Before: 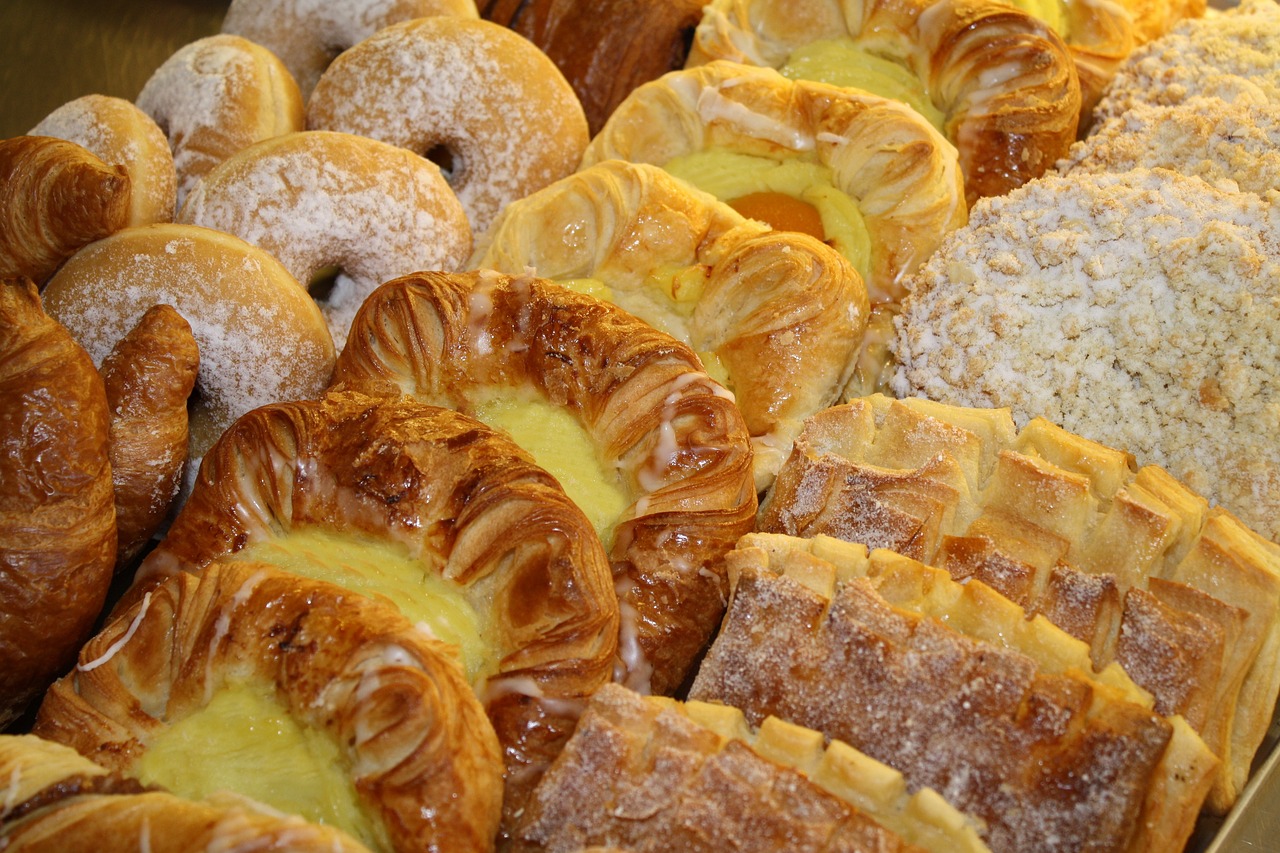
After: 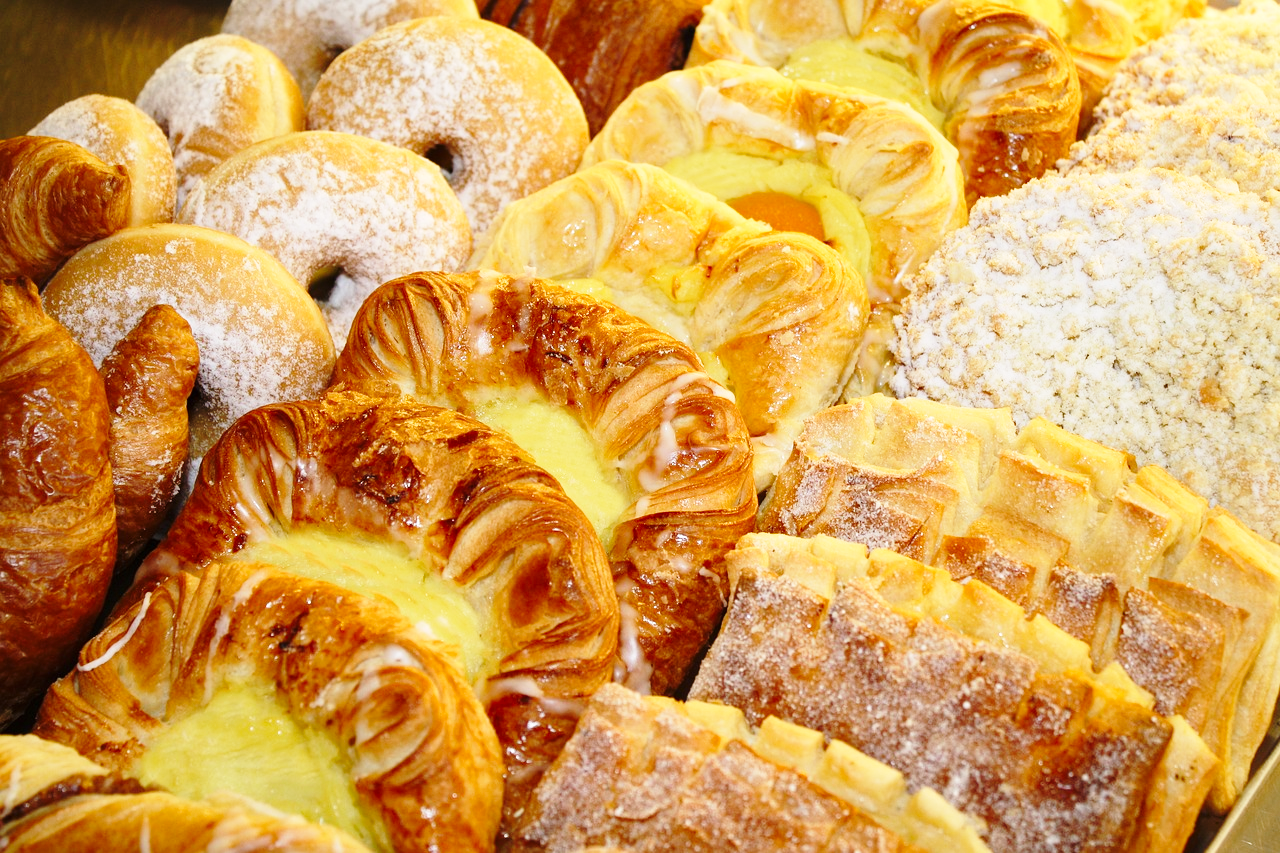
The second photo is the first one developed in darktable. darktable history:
exposure: exposure 0.127 EV, compensate highlight preservation false
base curve: curves: ch0 [(0, 0) (0.028, 0.03) (0.121, 0.232) (0.46, 0.748) (0.859, 0.968) (1, 1)], preserve colors none
